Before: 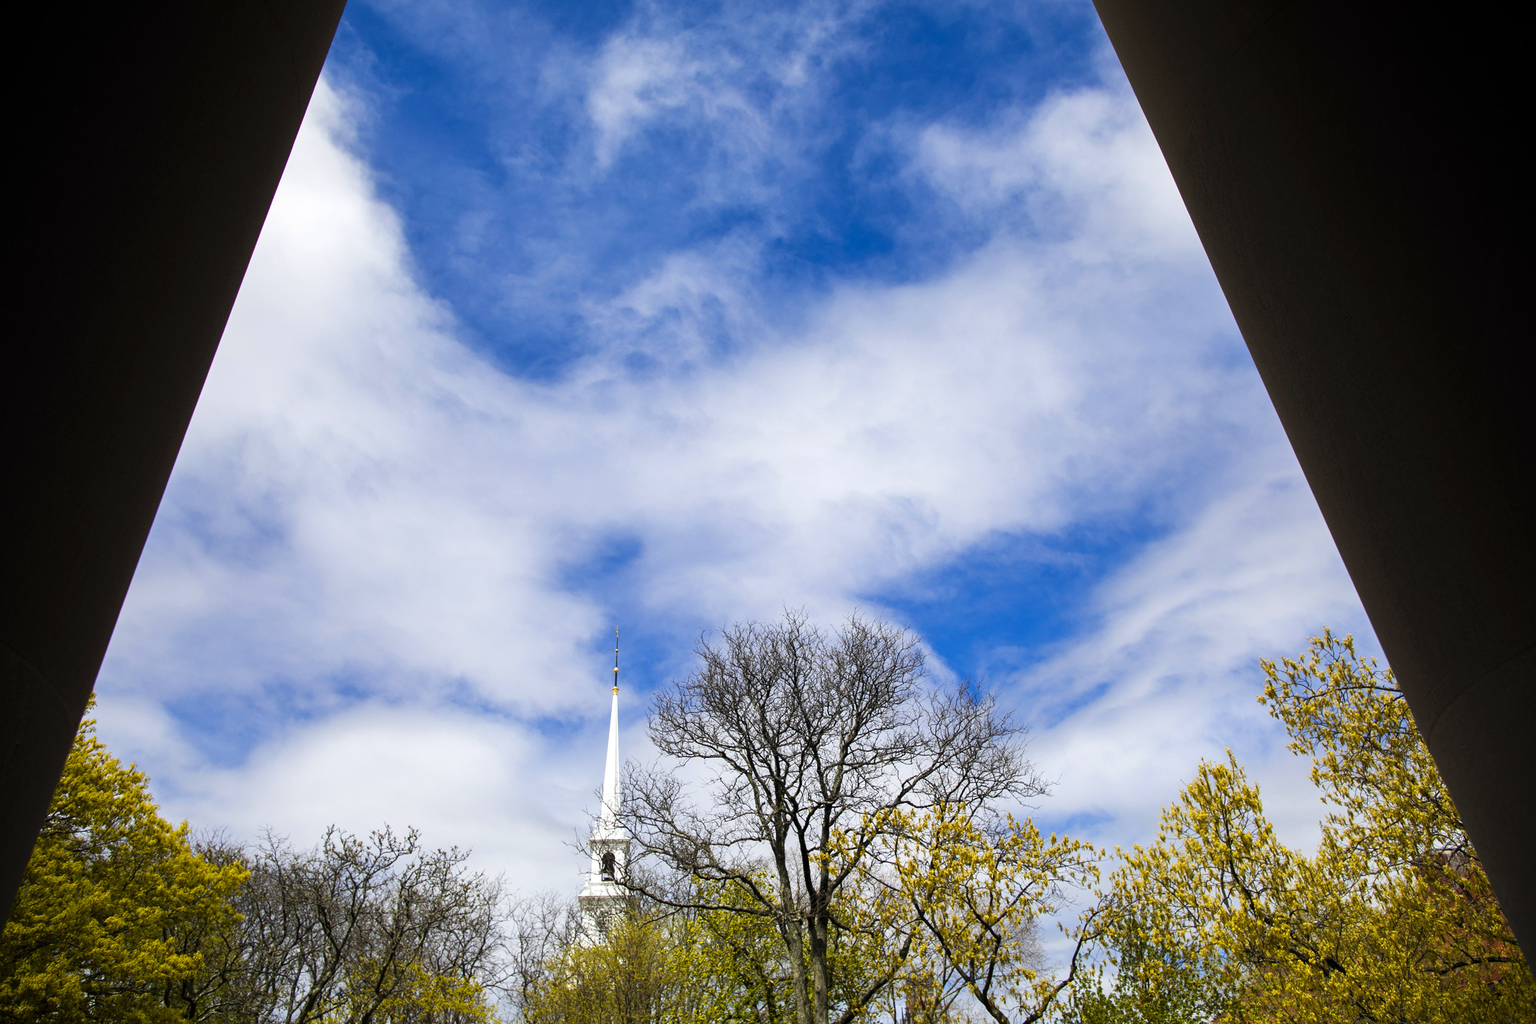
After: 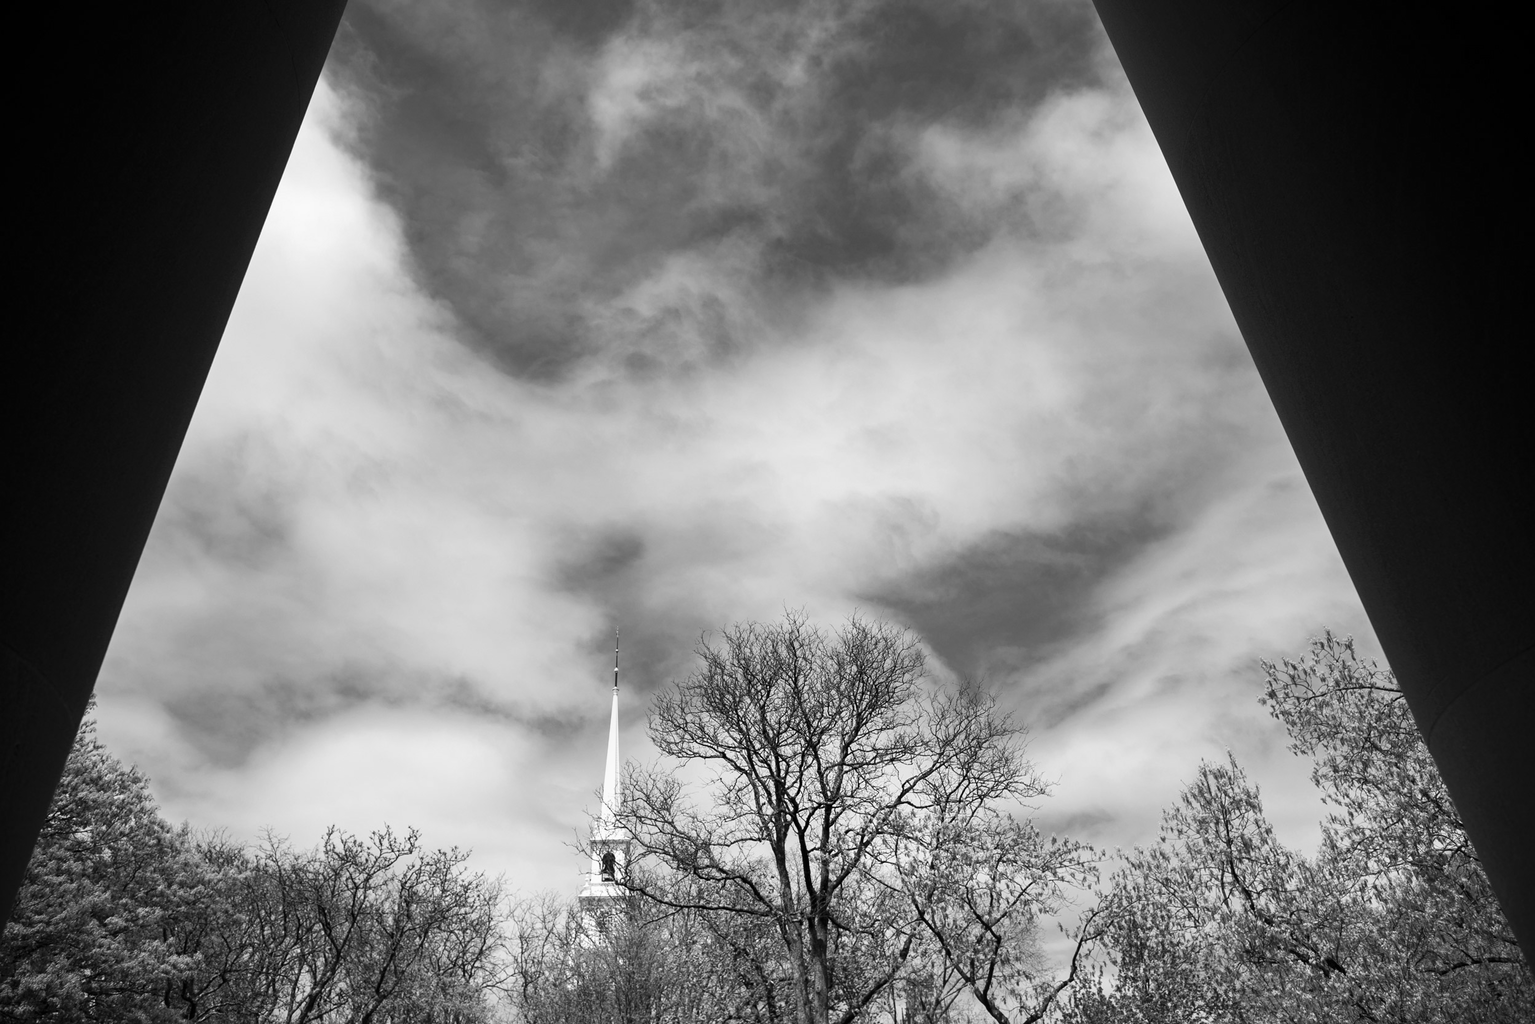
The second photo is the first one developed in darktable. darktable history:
monochrome: a -6.99, b 35.61, size 1.4
velvia: on, module defaults
